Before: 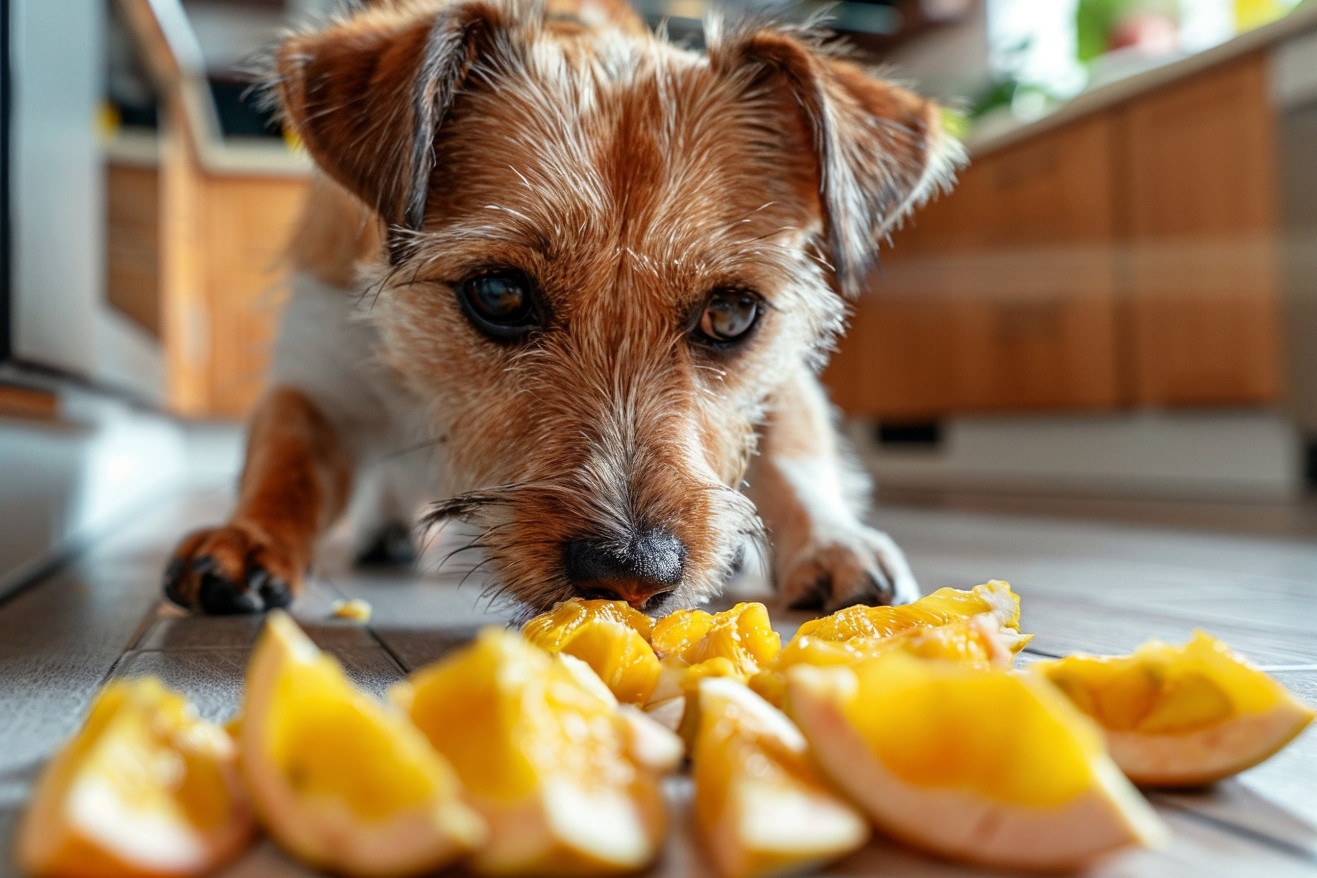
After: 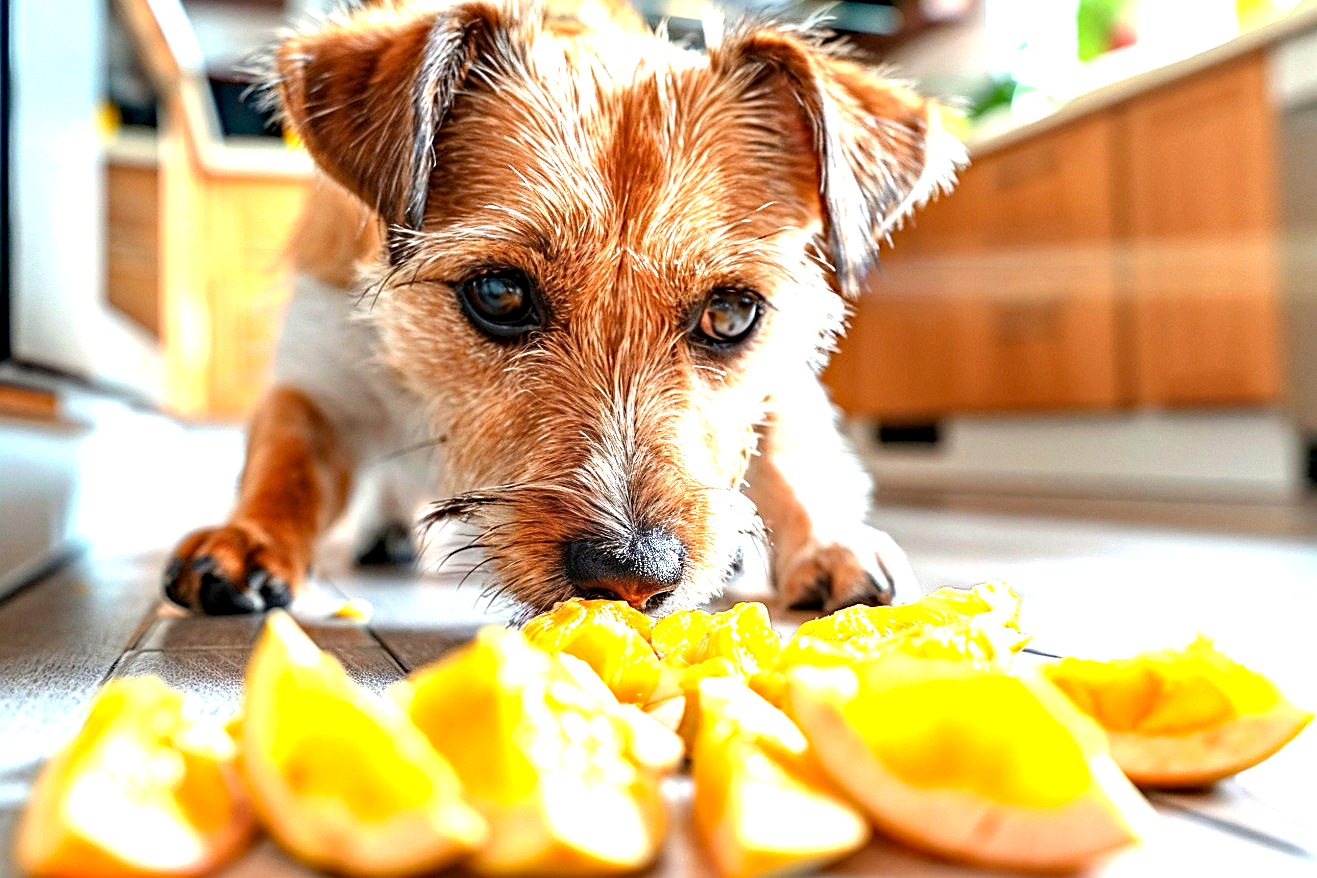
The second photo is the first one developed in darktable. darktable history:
haze removal: compatibility mode true, adaptive false
sharpen: on, module defaults
exposure: black level correction 0.001, exposure 1.655 EV, compensate highlight preservation false
